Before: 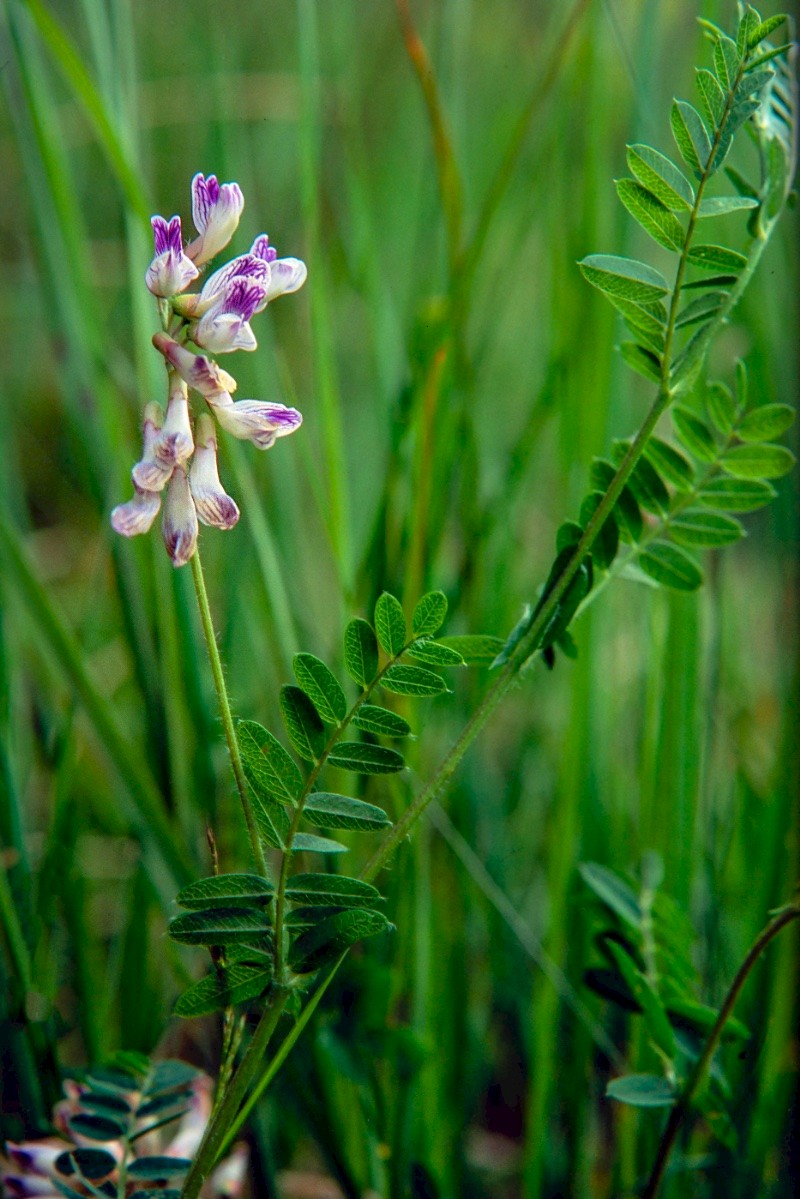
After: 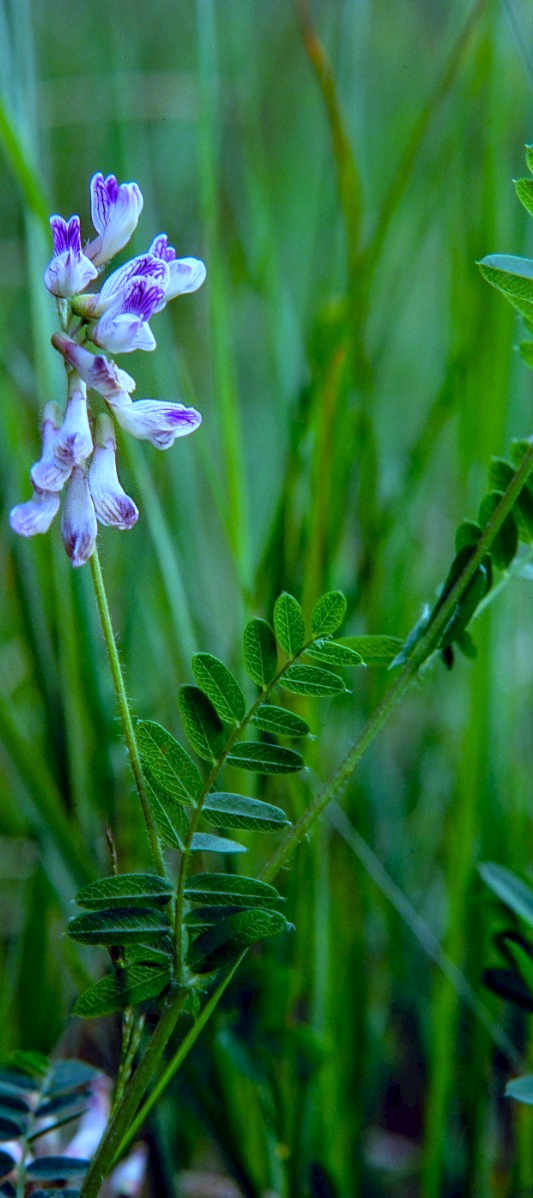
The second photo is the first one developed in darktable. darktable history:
crop and rotate: left 12.648%, right 20.685%
white balance: red 0.766, blue 1.537
